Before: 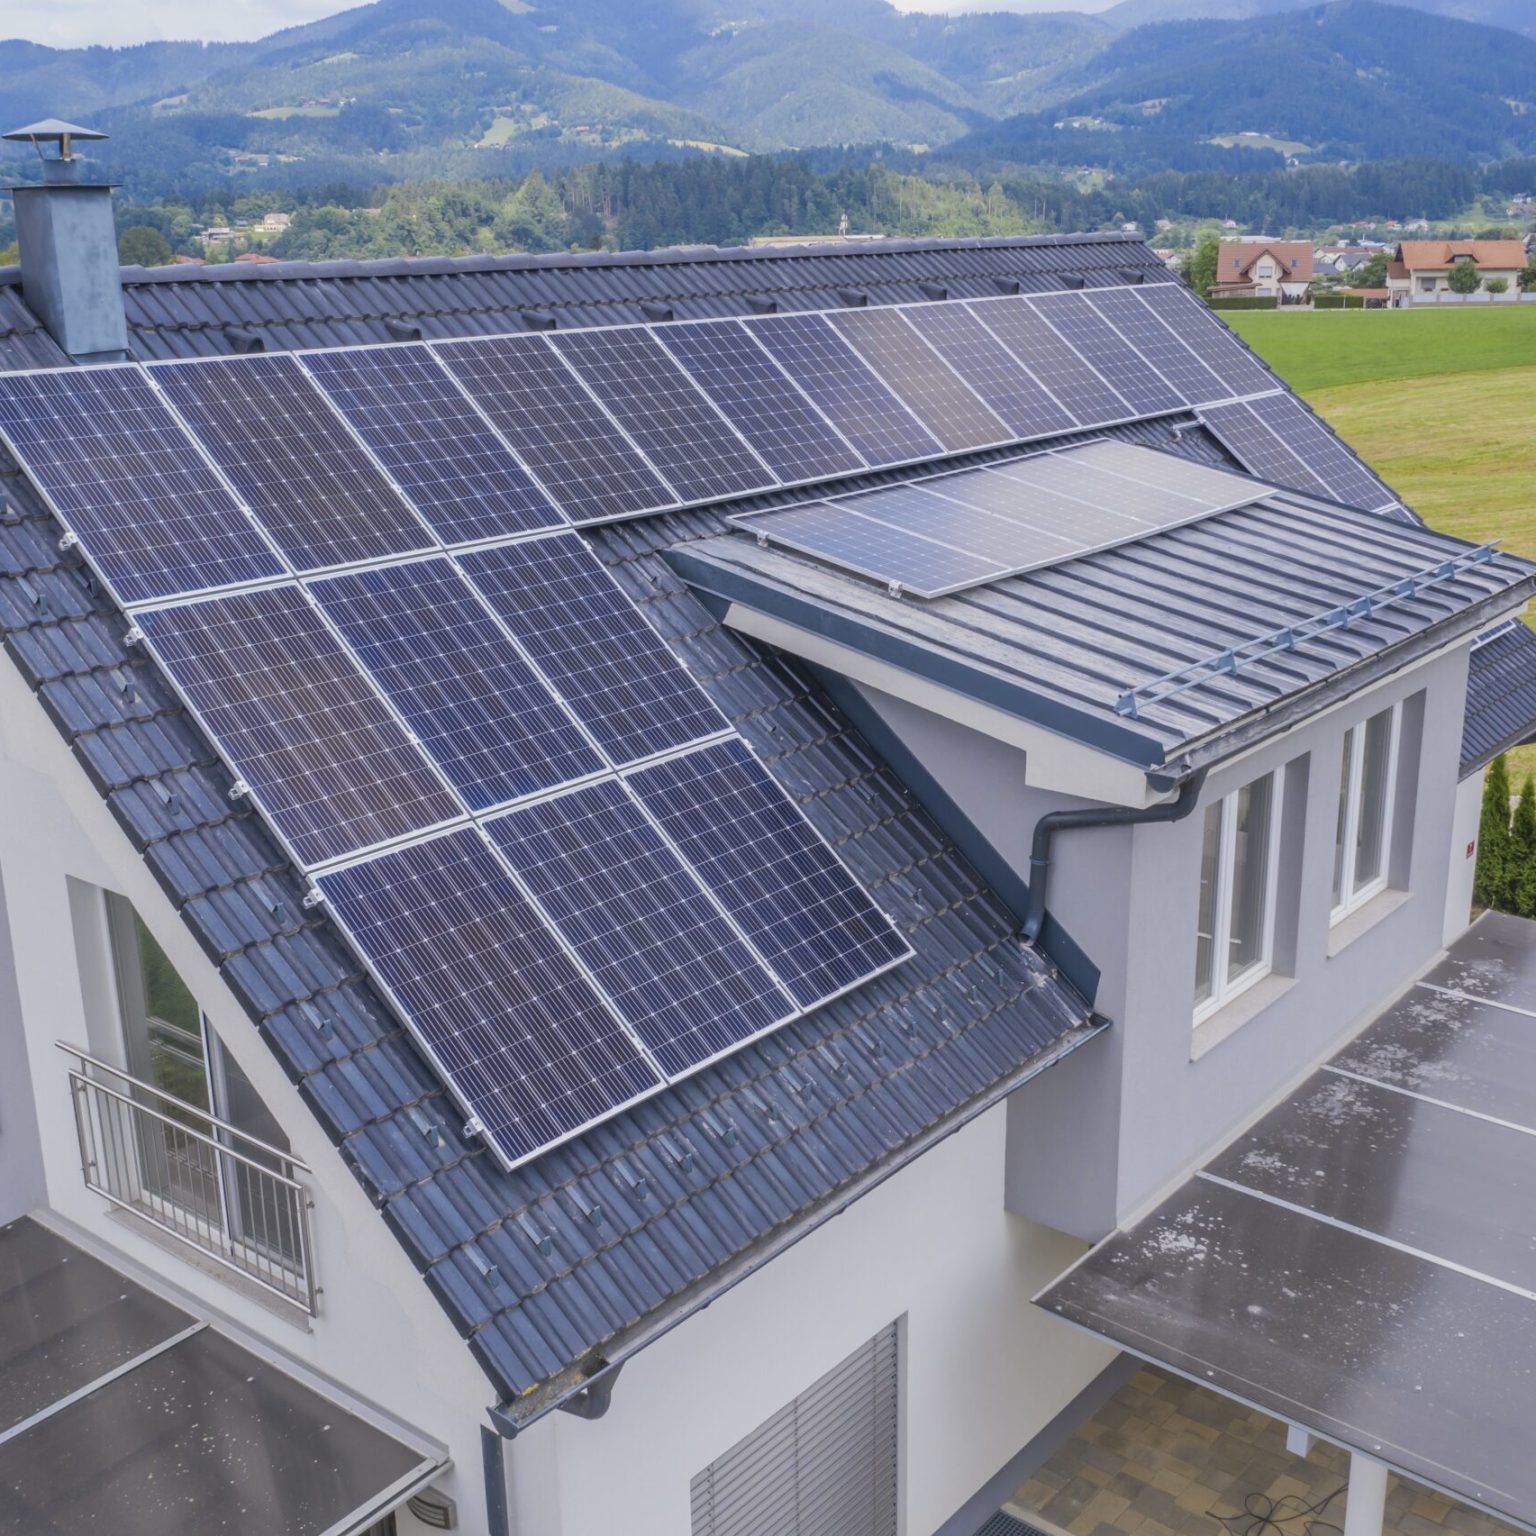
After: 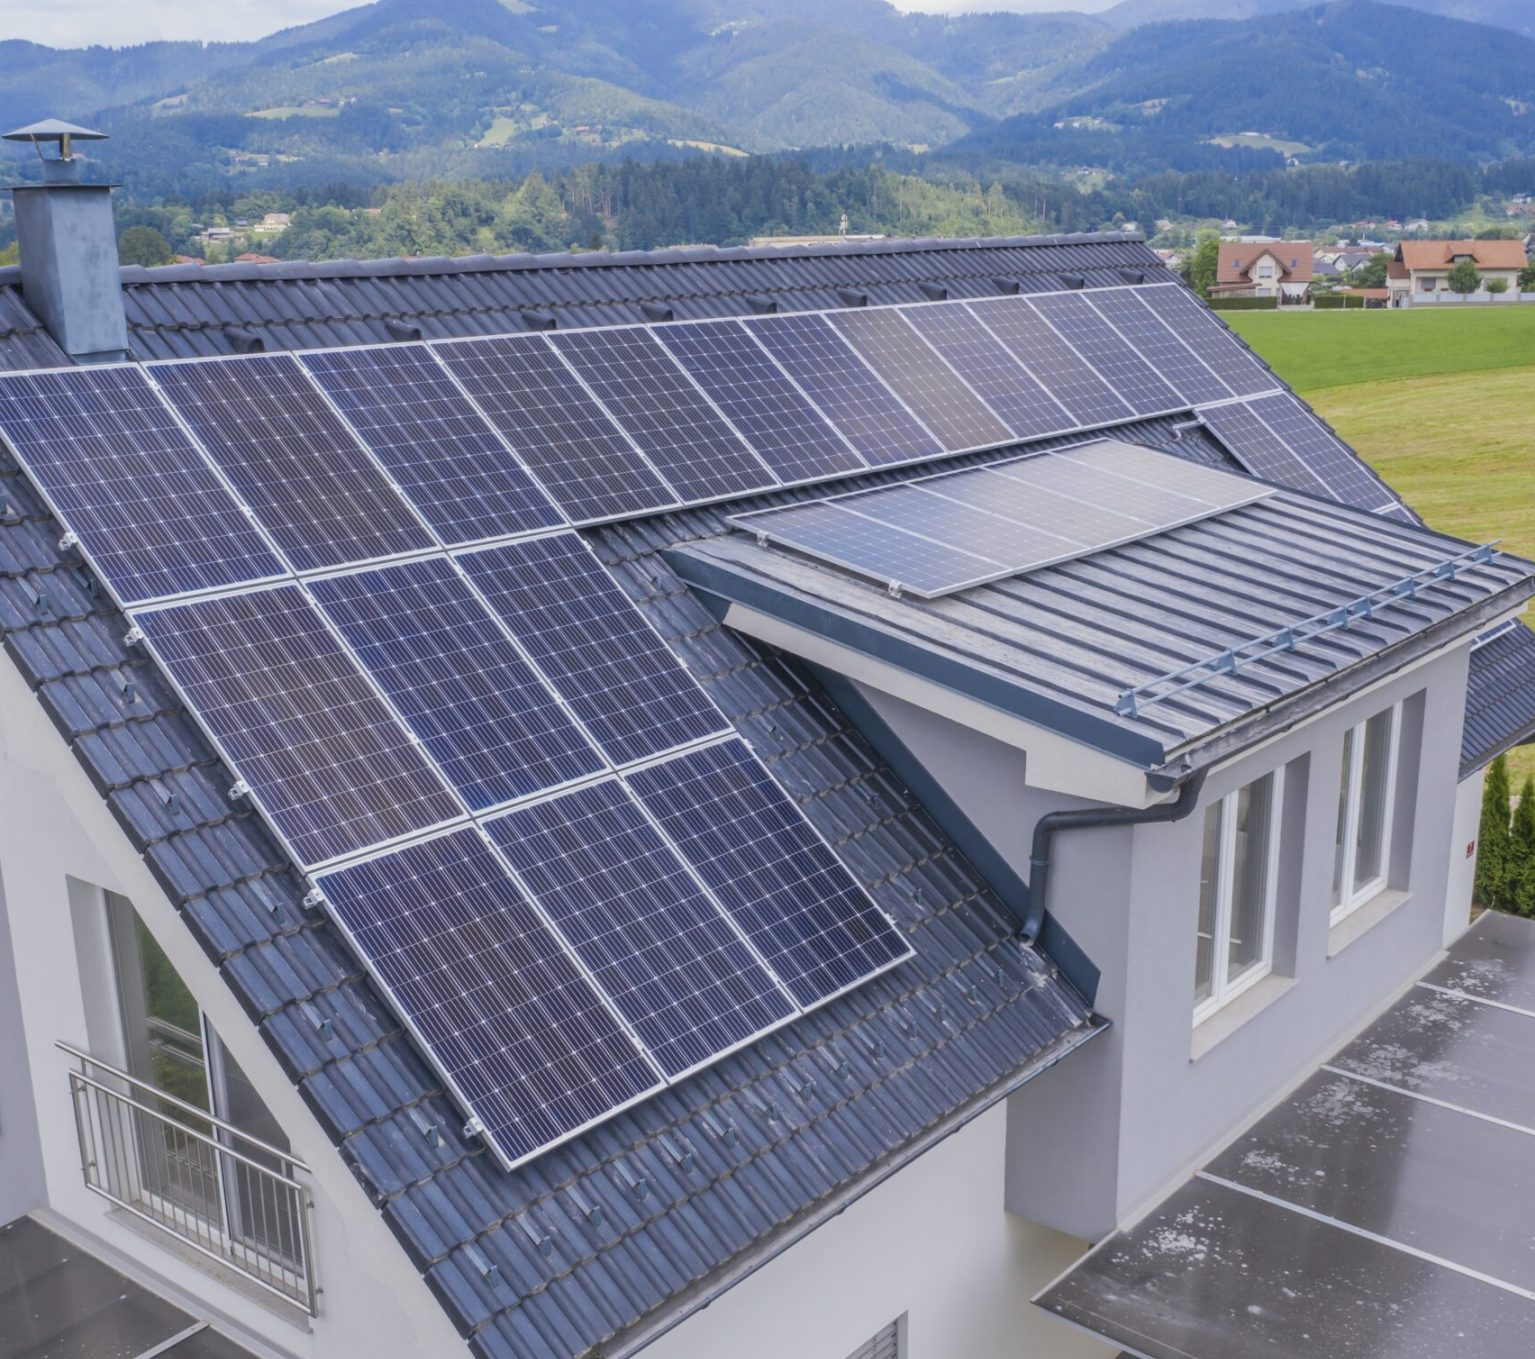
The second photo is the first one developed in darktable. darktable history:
crop and rotate: top 0%, bottom 11.468%
